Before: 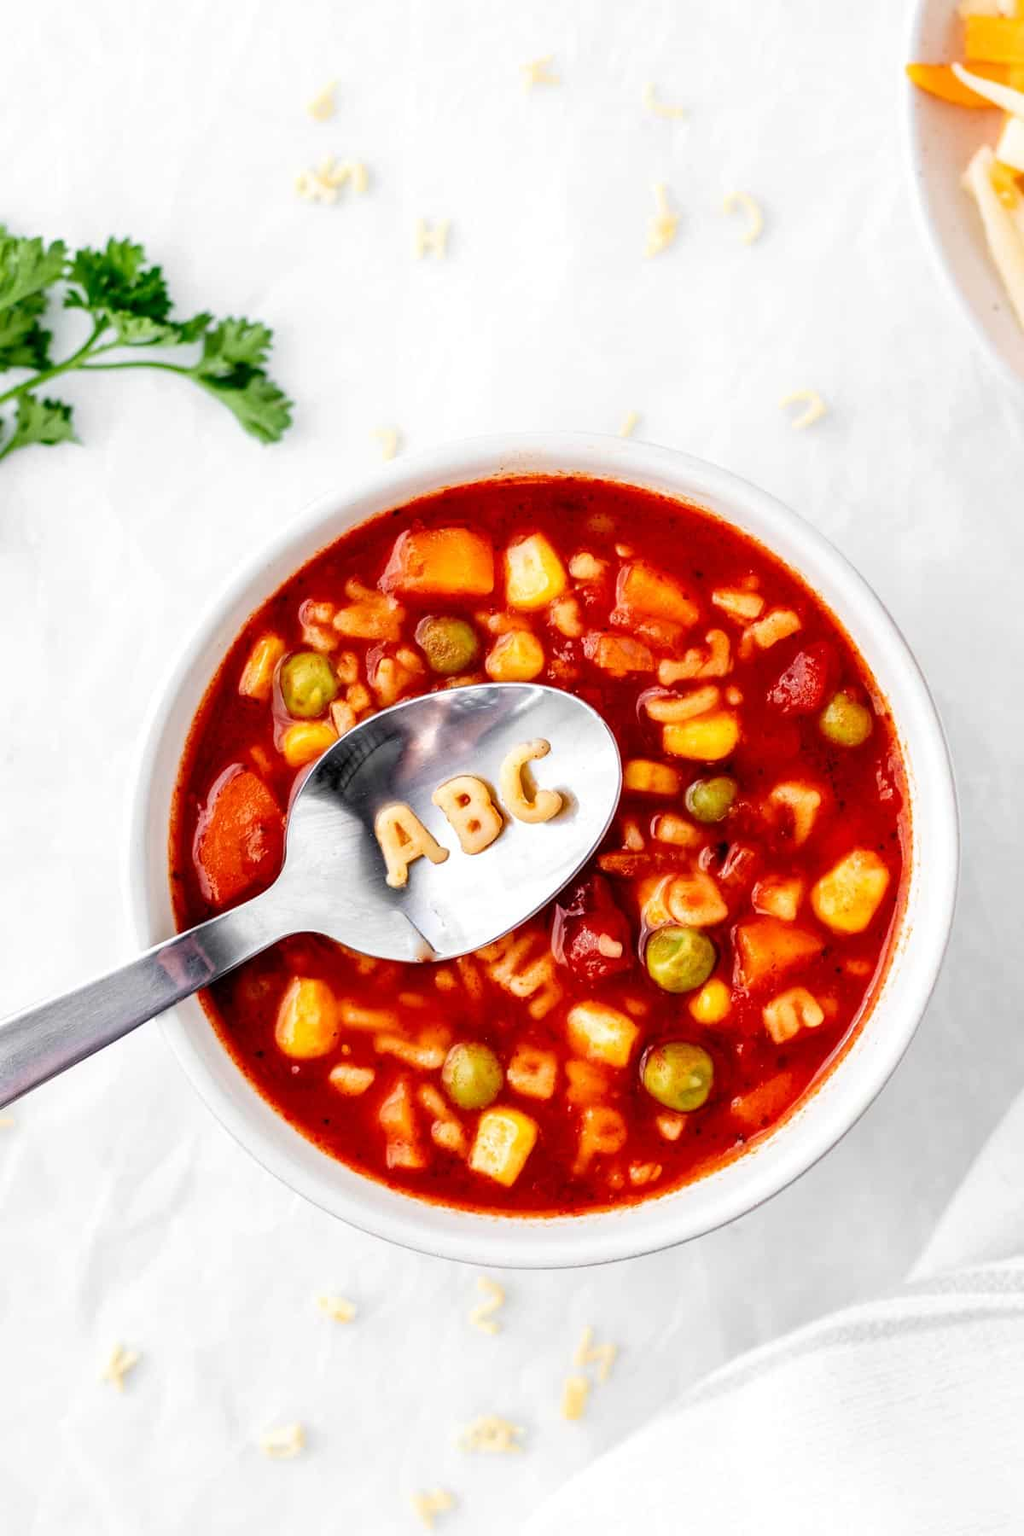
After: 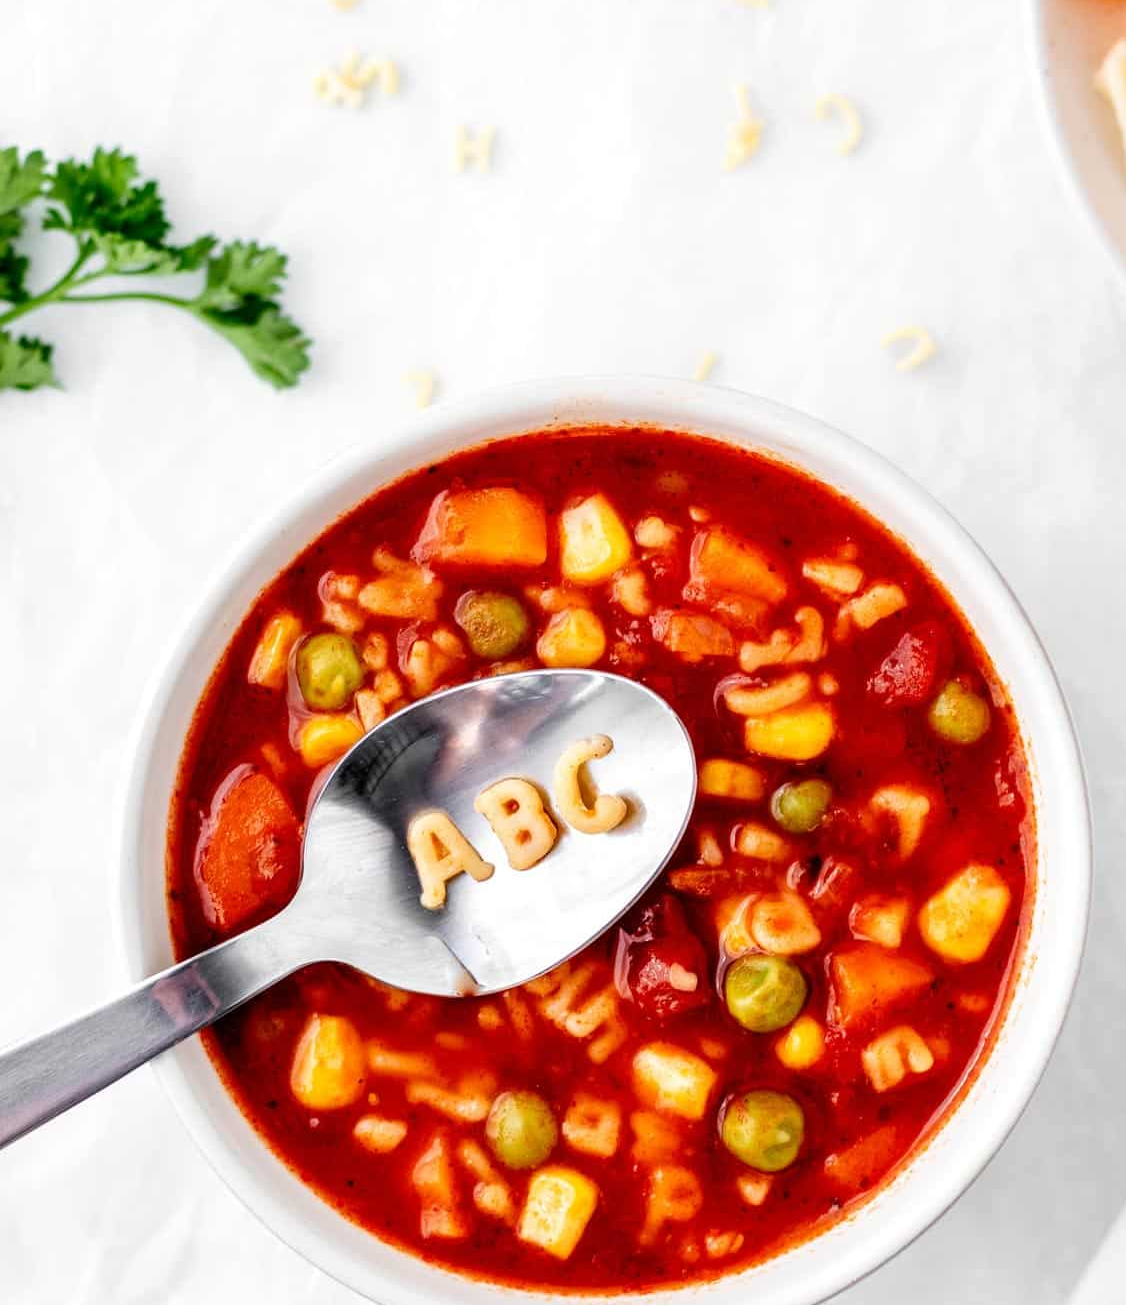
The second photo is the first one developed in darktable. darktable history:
crop: left 2.737%, top 7.287%, right 3.421%, bottom 20.179%
